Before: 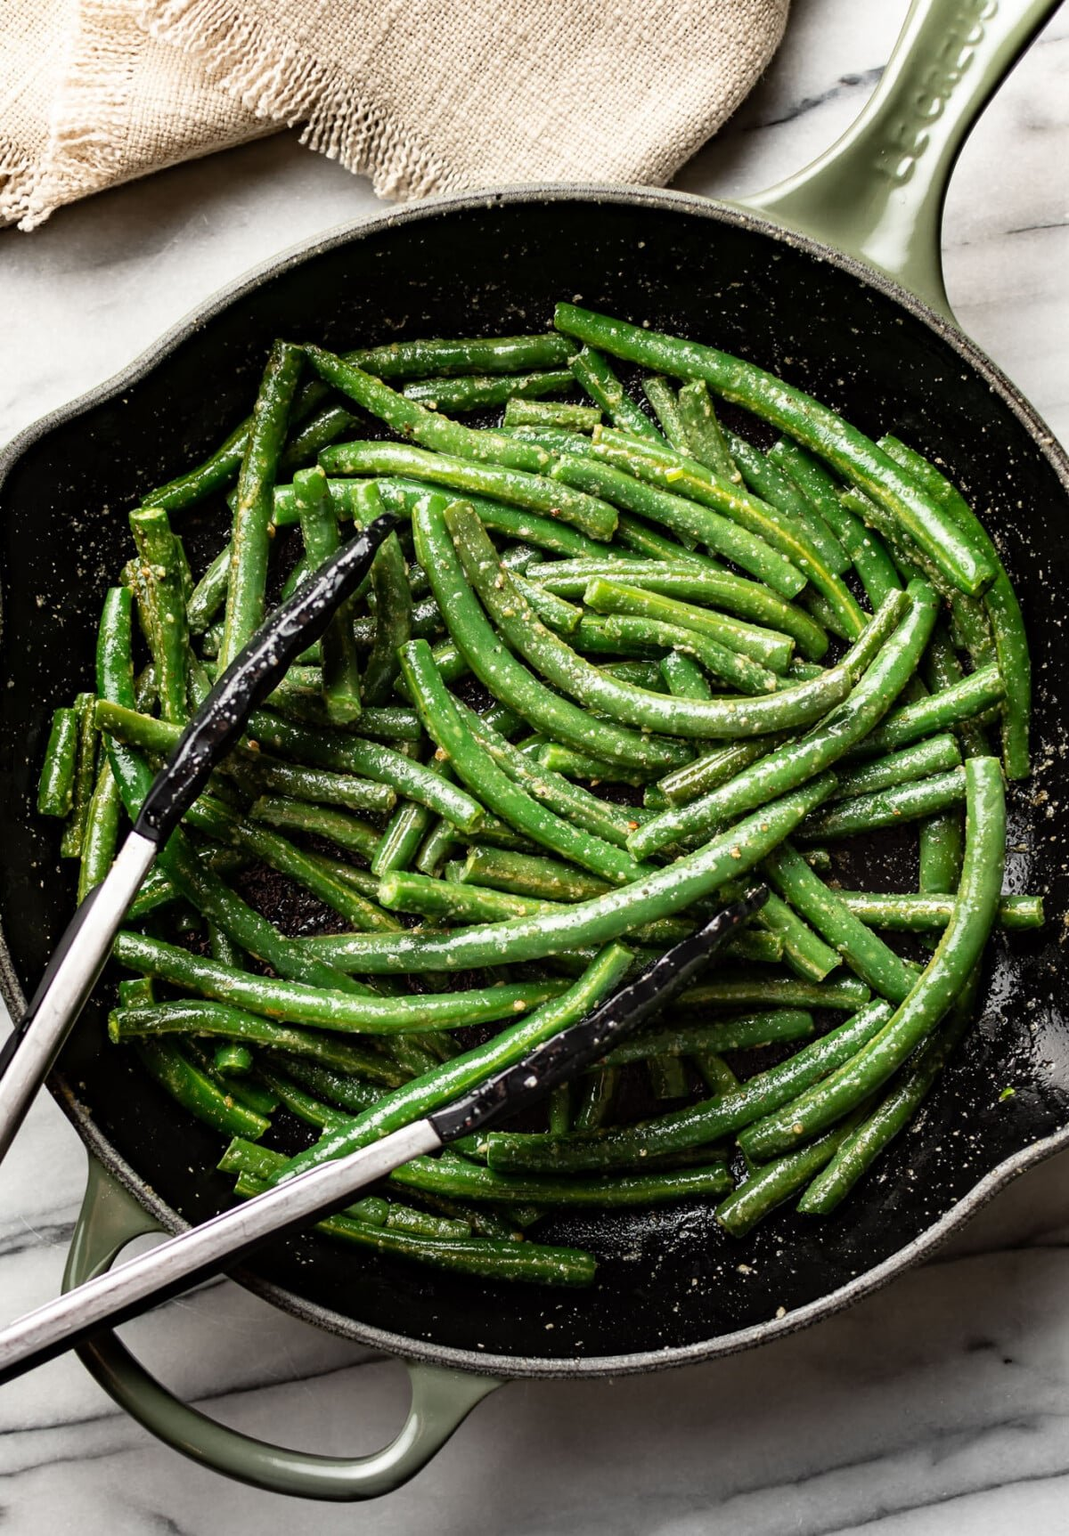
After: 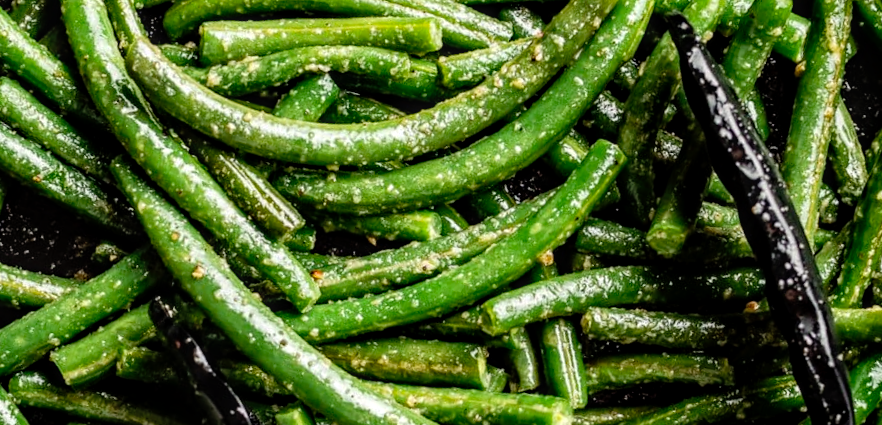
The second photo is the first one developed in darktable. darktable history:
crop and rotate: angle 16.12°, top 30.835%, bottom 35.653%
tone curve: curves: ch0 [(0, 0) (0.003, 0.003) (0.011, 0.003) (0.025, 0.007) (0.044, 0.014) (0.069, 0.02) (0.1, 0.03) (0.136, 0.054) (0.177, 0.099) (0.224, 0.156) (0.277, 0.227) (0.335, 0.302) (0.399, 0.375) (0.468, 0.456) (0.543, 0.54) (0.623, 0.625) (0.709, 0.717) (0.801, 0.807) (0.898, 0.895) (1, 1)], preserve colors none
haze removal: compatibility mode true, adaptive false
local contrast: on, module defaults
